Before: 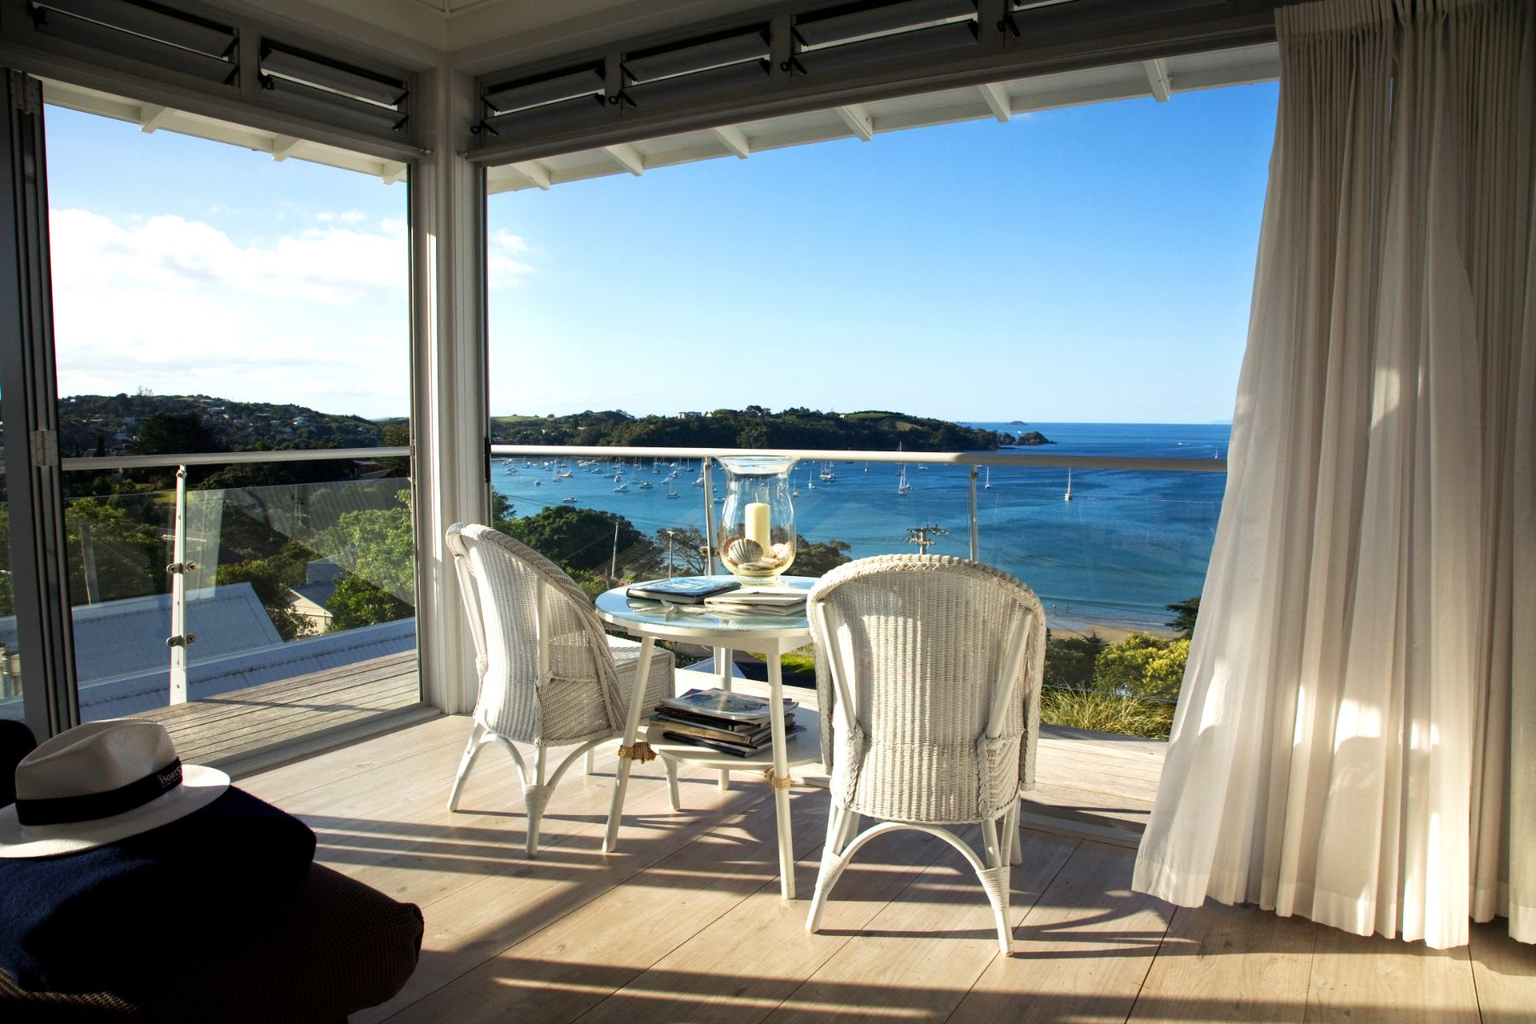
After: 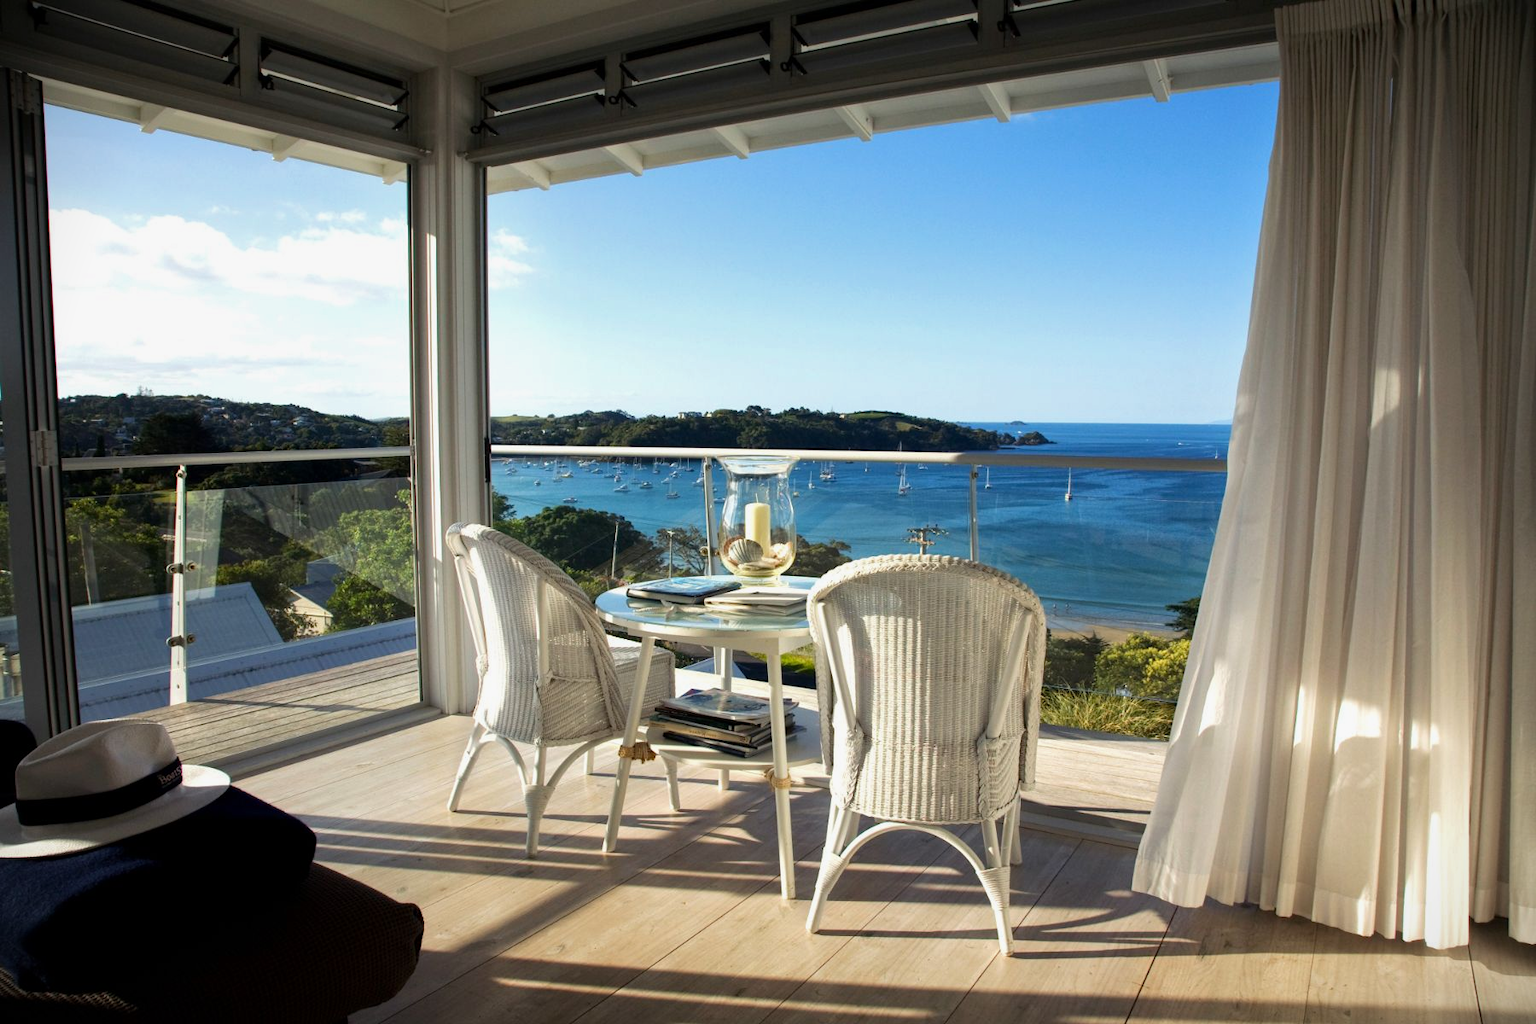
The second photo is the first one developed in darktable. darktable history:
shadows and highlights: shadows -20, white point adjustment -2, highlights -35
exposure: compensate highlight preservation false
vignetting: fall-off start 92.6%, brightness -0.52, saturation -0.51, center (-0.012, 0)
